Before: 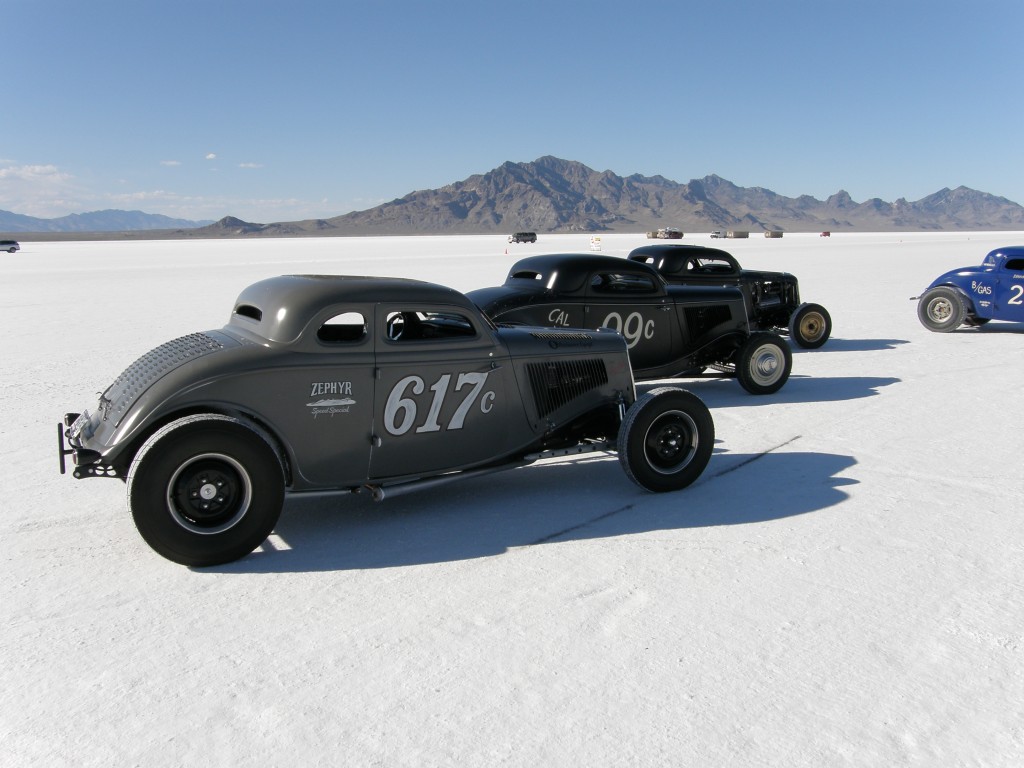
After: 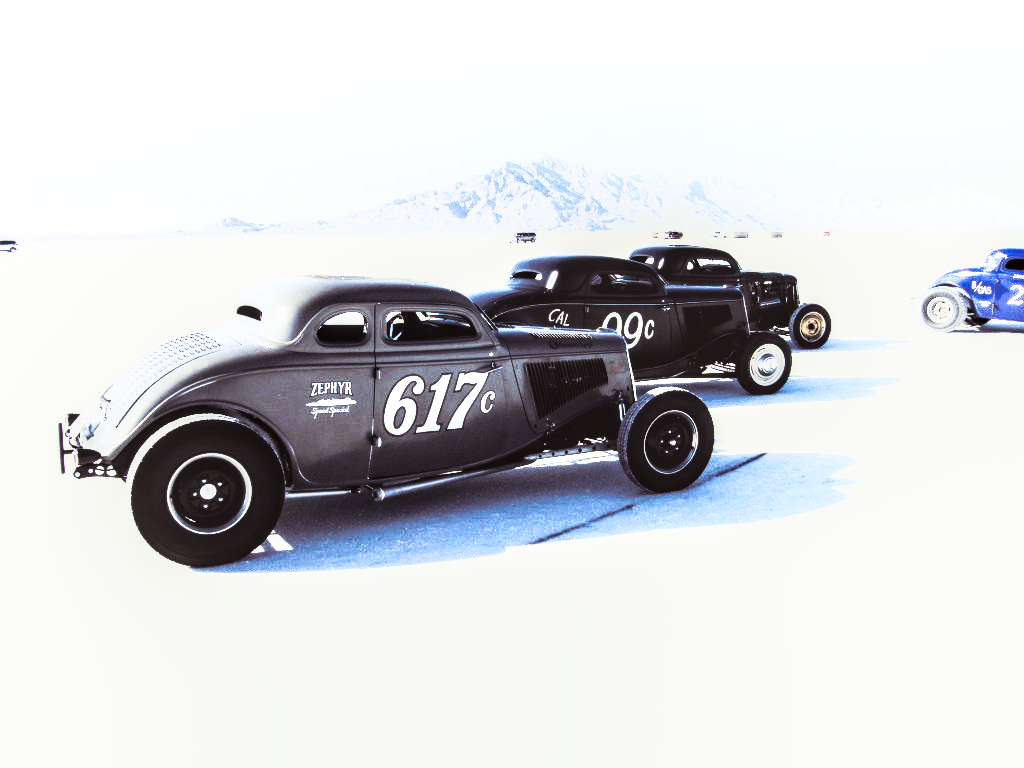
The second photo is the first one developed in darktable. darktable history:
exposure: exposure 0.2 EV, compensate highlight preservation false
local contrast: detail 130%
contrast brightness saturation: contrast 0.62, brightness 0.34, saturation 0.14
split-toning: shadows › saturation 0.2
tone curve: curves: ch0 [(0, 0.012) (0.056, 0.046) (0.218, 0.213) (0.606, 0.62) (0.82, 0.846) (1, 1)]; ch1 [(0, 0) (0.226, 0.261) (0.403, 0.437) (0.469, 0.472) (0.495, 0.499) (0.508, 0.503) (0.545, 0.555) (0.59, 0.598) (0.686, 0.728) (1, 1)]; ch2 [(0, 0) (0.269, 0.299) (0.459, 0.45) (0.498, 0.499) (0.523, 0.512) (0.568, 0.558) (0.634, 0.617) (0.698, 0.677) (0.806, 0.769) (1, 1)], color space Lab, independent channels, preserve colors none
base curve: curves: ch0 [(0, 0.003) (0.001, 0.002) (0.006, 0.004) (0.02, 0.022) (0.048, 0.086) (0.094, 0.234) (0.162, 0.431) (0.258, 0.629) (0.385, 0.8) (0.548, 0.918) (0.751, 0.988) (1, 1)], preserve colors none
color calibration: illuminant as shot in camera, x 0.358, y 0.373, temperature 4628.91 K
